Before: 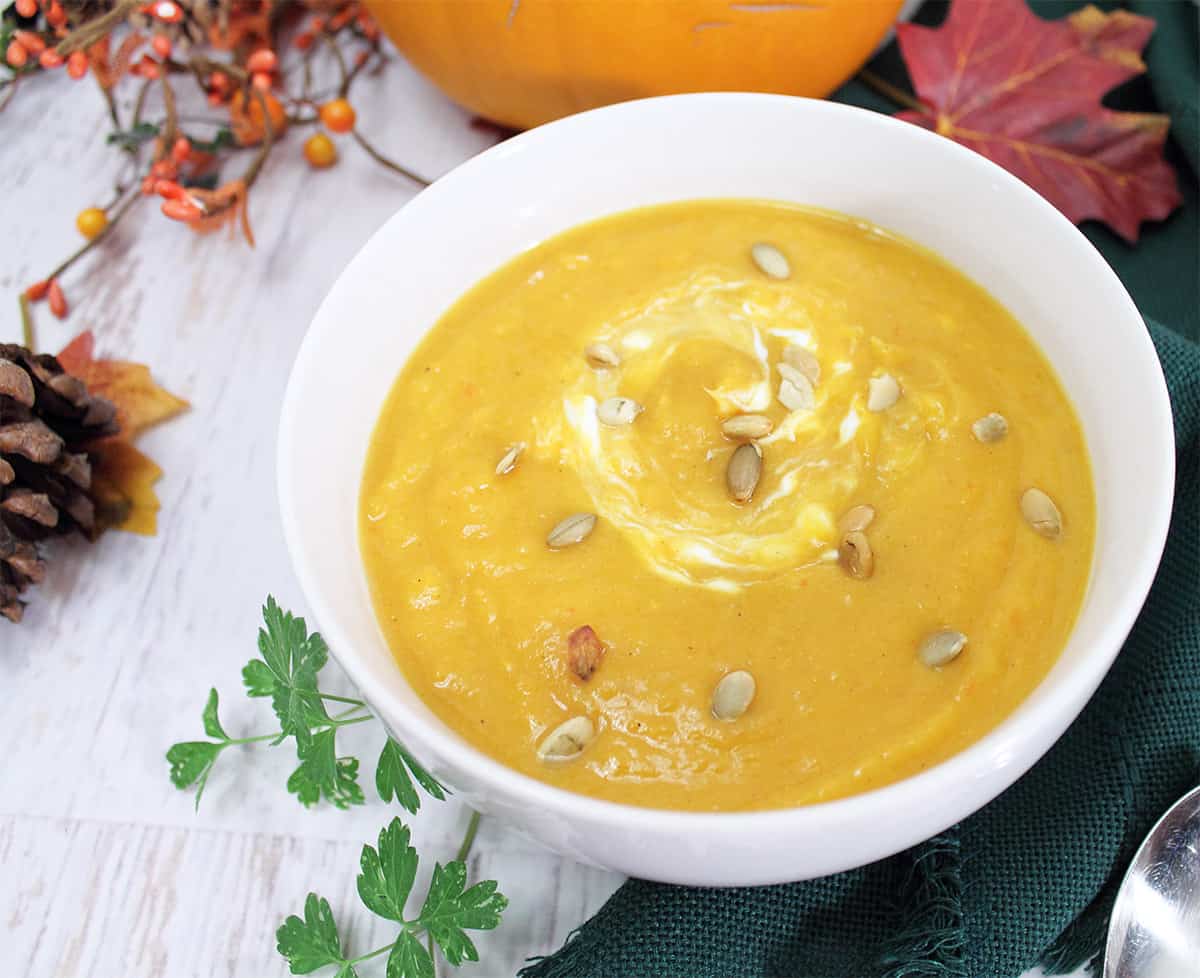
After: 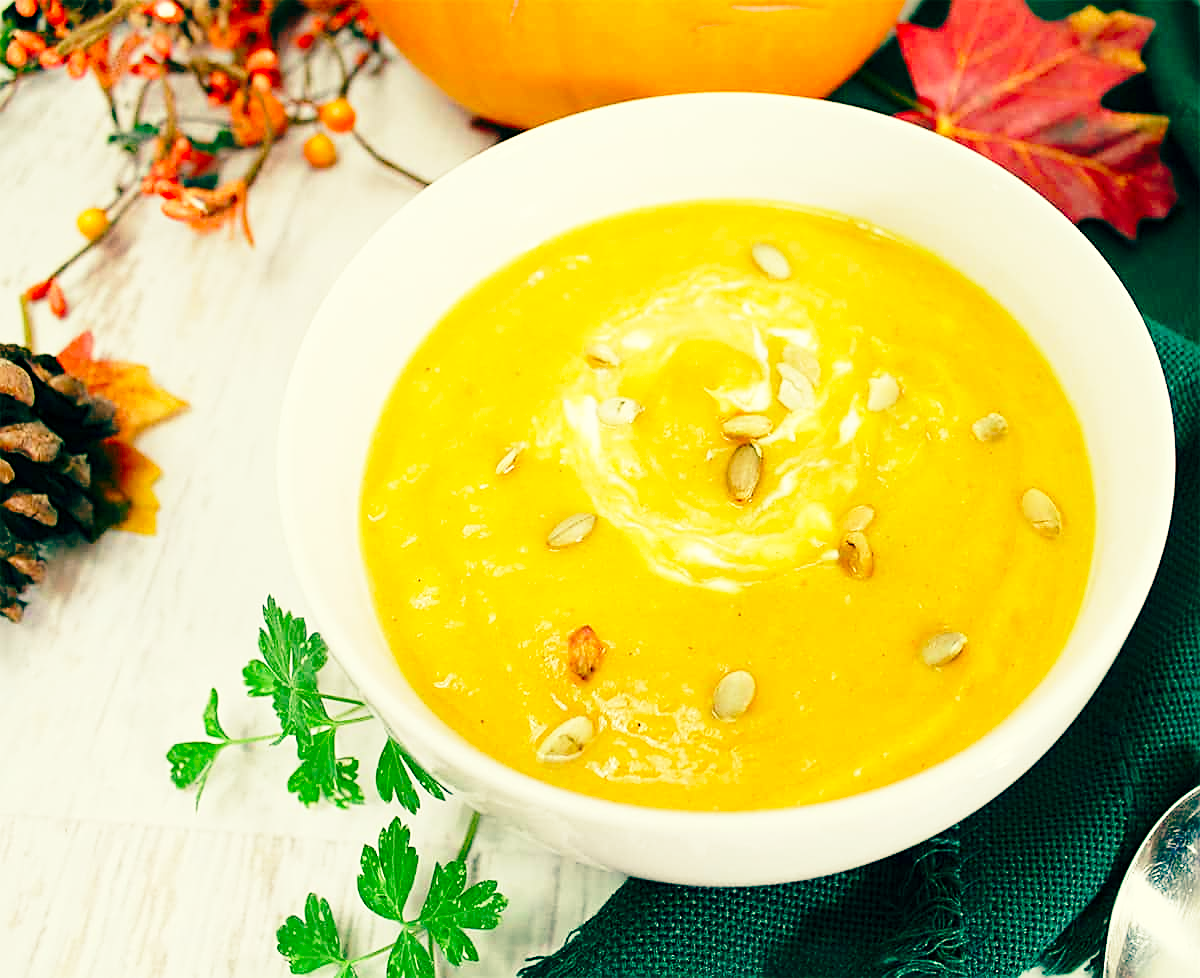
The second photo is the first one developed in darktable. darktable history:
contrast brightness saturation: brightness -0.02, saturation 0.35
shadows and highlights: shadows 20.55, highlights -20.99, soften with gaussian
tone equalizer: on, module defaults
base curve: curves: ch0 [(0, 0) (0.028, 0.03) (0.121, 0.232) (0.46, 0.748) (0.859, 0.968) (1, 1)], preserve colors none
sharpen: on, module defaults
color balance: mode lift, gamma, gain (sRGB), lift [1, 0.69, 1, 1], gamma [1, 1.482, 1, 1], gain [1, 1, 1, 0.802]
